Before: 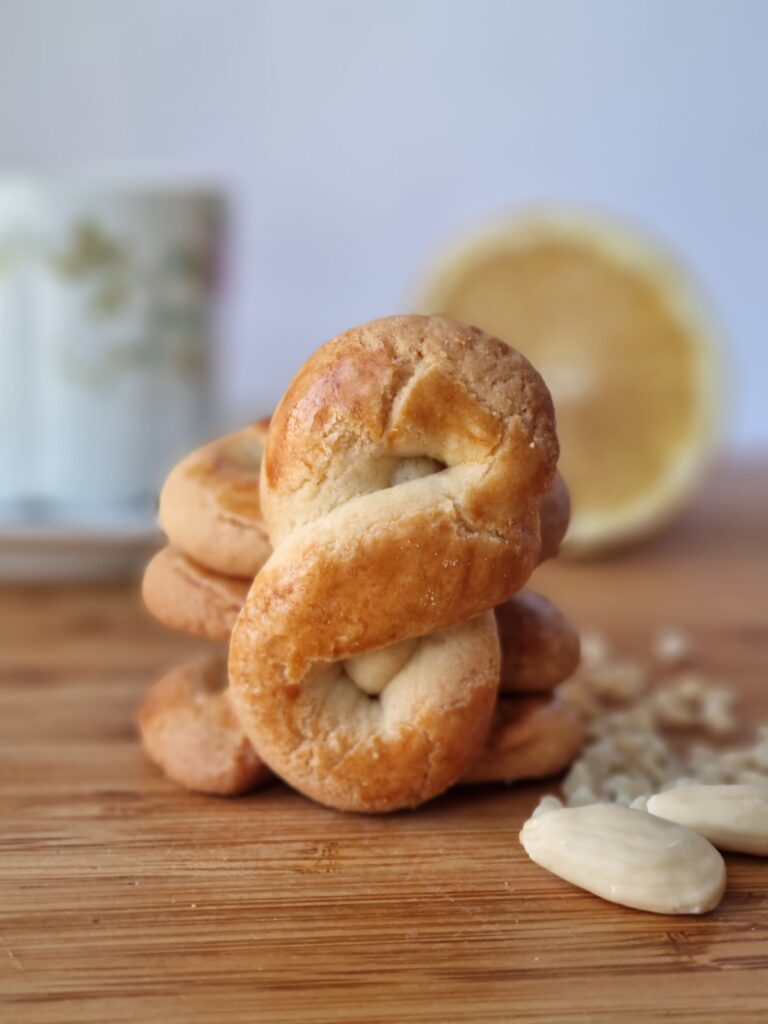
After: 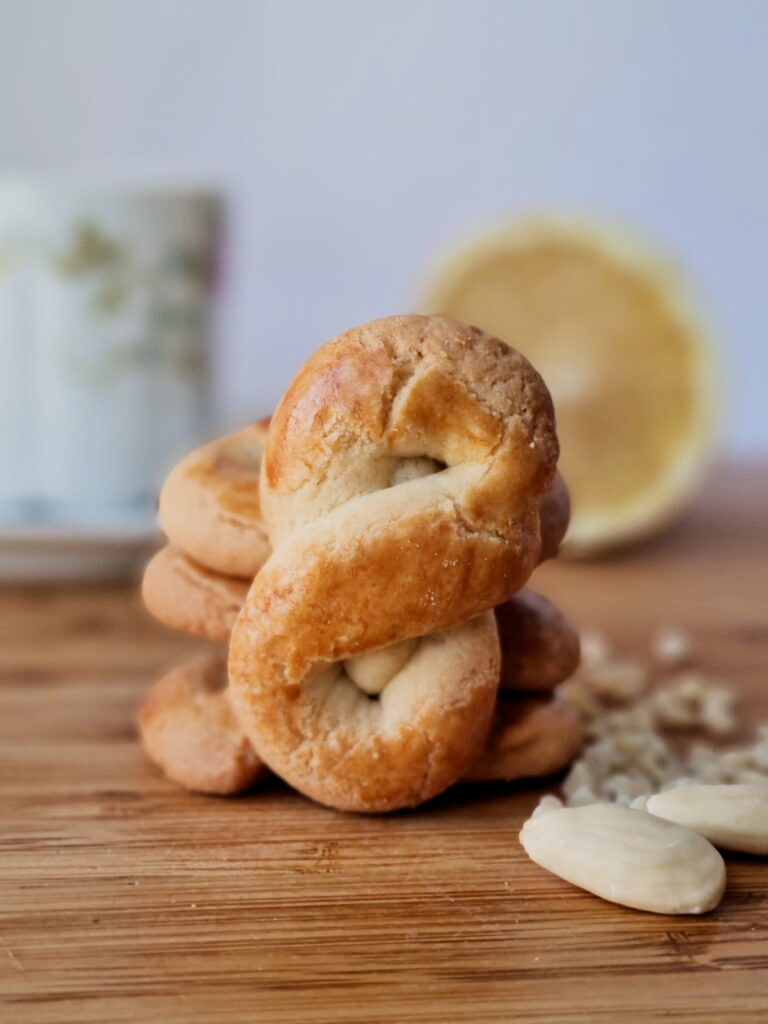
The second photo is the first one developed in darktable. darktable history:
filmic rgb: black relative exposure -7.5 EV, white relative exposure 5 EV, hardness 3.31, contrast 1.3, contrast in shadows safe
exposure: black level correction 0.005, exposure 0.014 EV, compensate highlight preservation false
